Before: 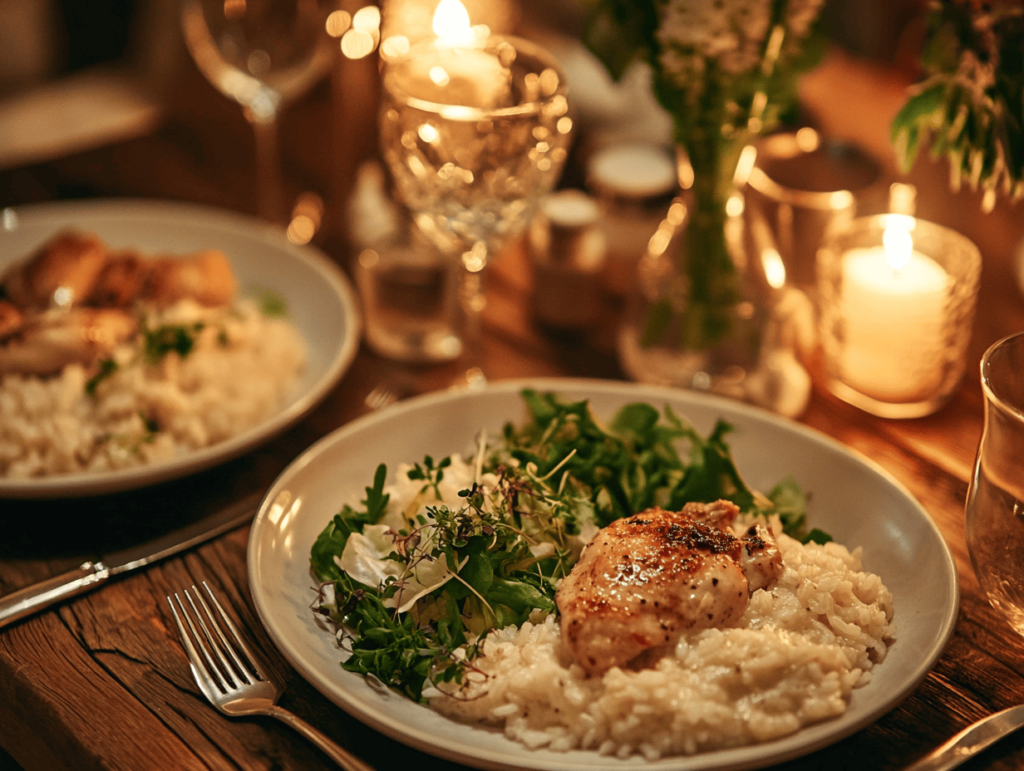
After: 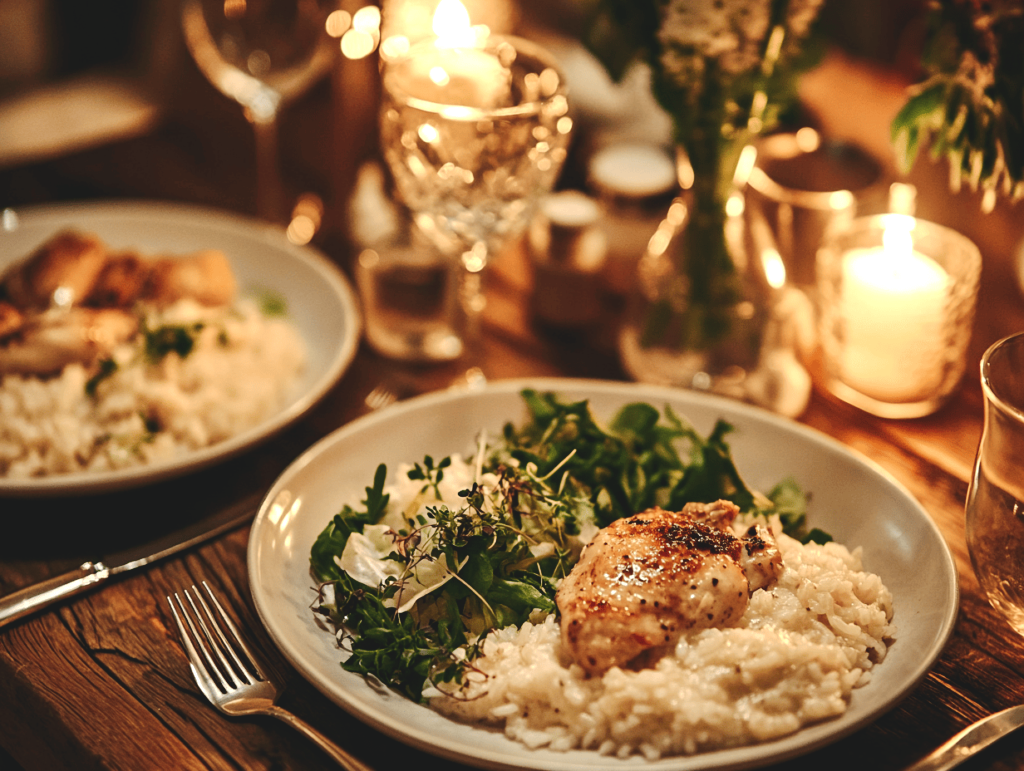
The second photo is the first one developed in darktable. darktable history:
shadows and highlights: shadows 4.1, highlights -17.6, soften with gaussian
contrast brightness saturation: contrast -0.1, saturation -0.1
tone equalizer: -8 EV -0.75 EV, -7 EV -0.7 EV, -6 EV -0.6 EV, -5 EV -0.4 EV, -3 EV 0.4 EV, -2 EV 0.6 EV, -1 EV 0.7 EV, +0 EV 0.75 EV, edges refinement/feathering 500, mask exposure compensation -1.57 EV, preserve details no
tone curve: curves: ch0 [(0, 0) (0.003, 0.054) (0.011, 0.058) (0.025, 0.069) (0.044, 0.087) (0.069, 0.1) (0.1, 0.123) (0.136, 0.152) (0.177, 0.183) (0.224, 0.234) (0.277, 0.291) (0.335, 0.367) (0.399, 0.441) (0.468, 0.524) (0.543, 0.6) (0.623, 0.673) (0.709, 0.744) (0.801, 0.812) (0.898, 0.89) (1, 1)], preserve colors none
